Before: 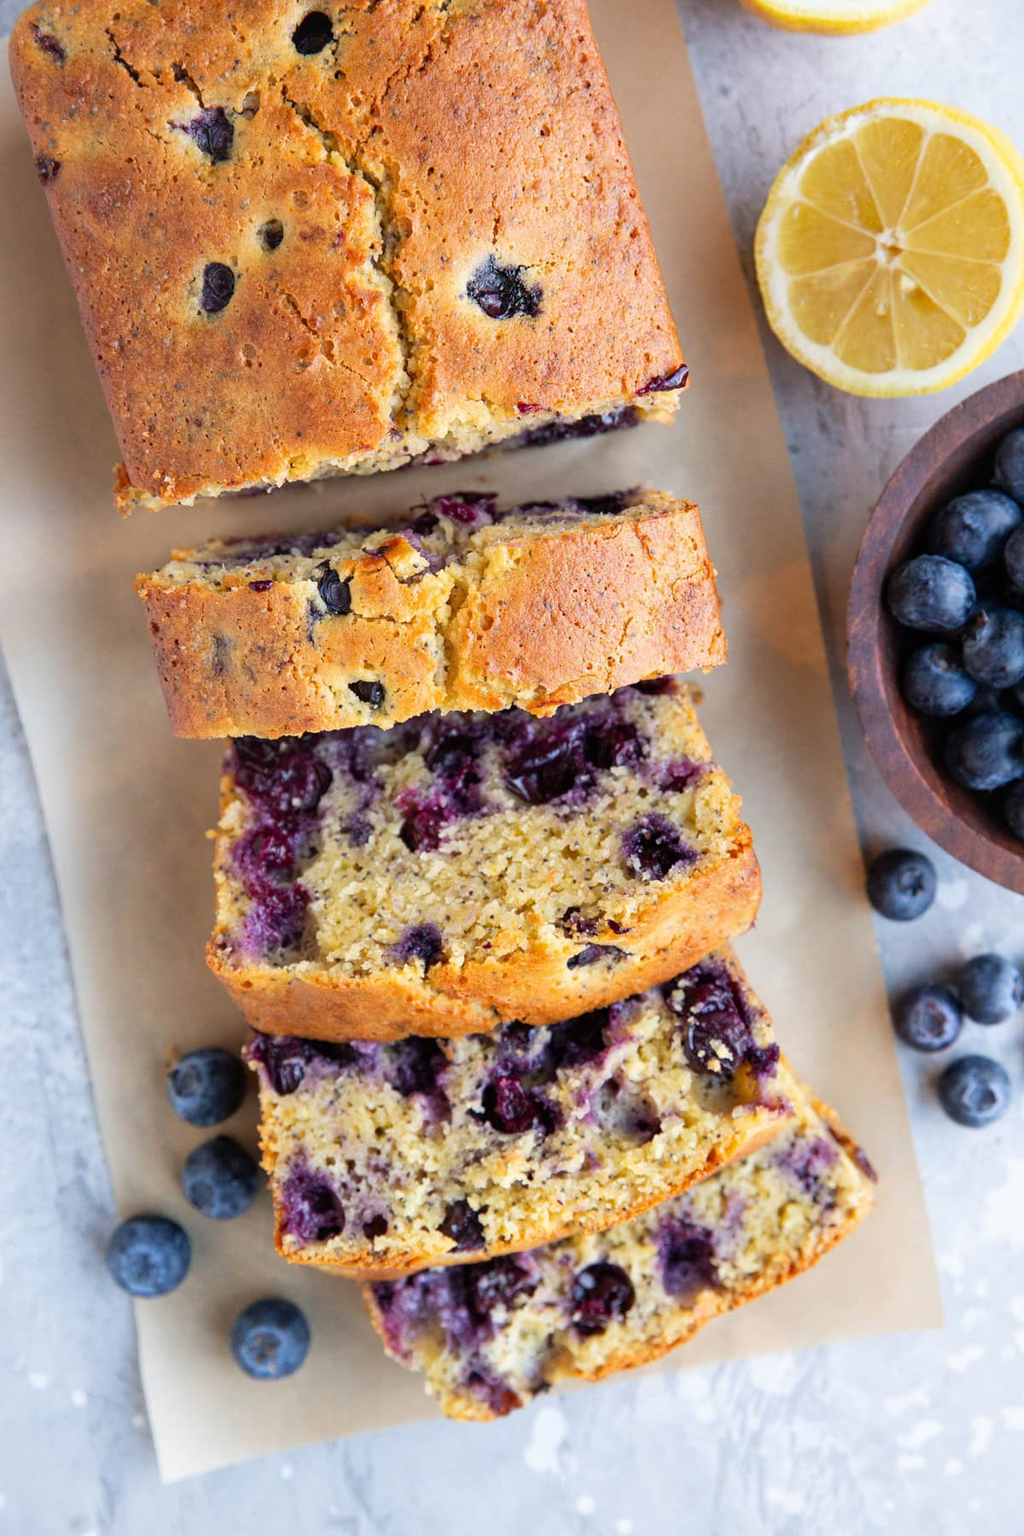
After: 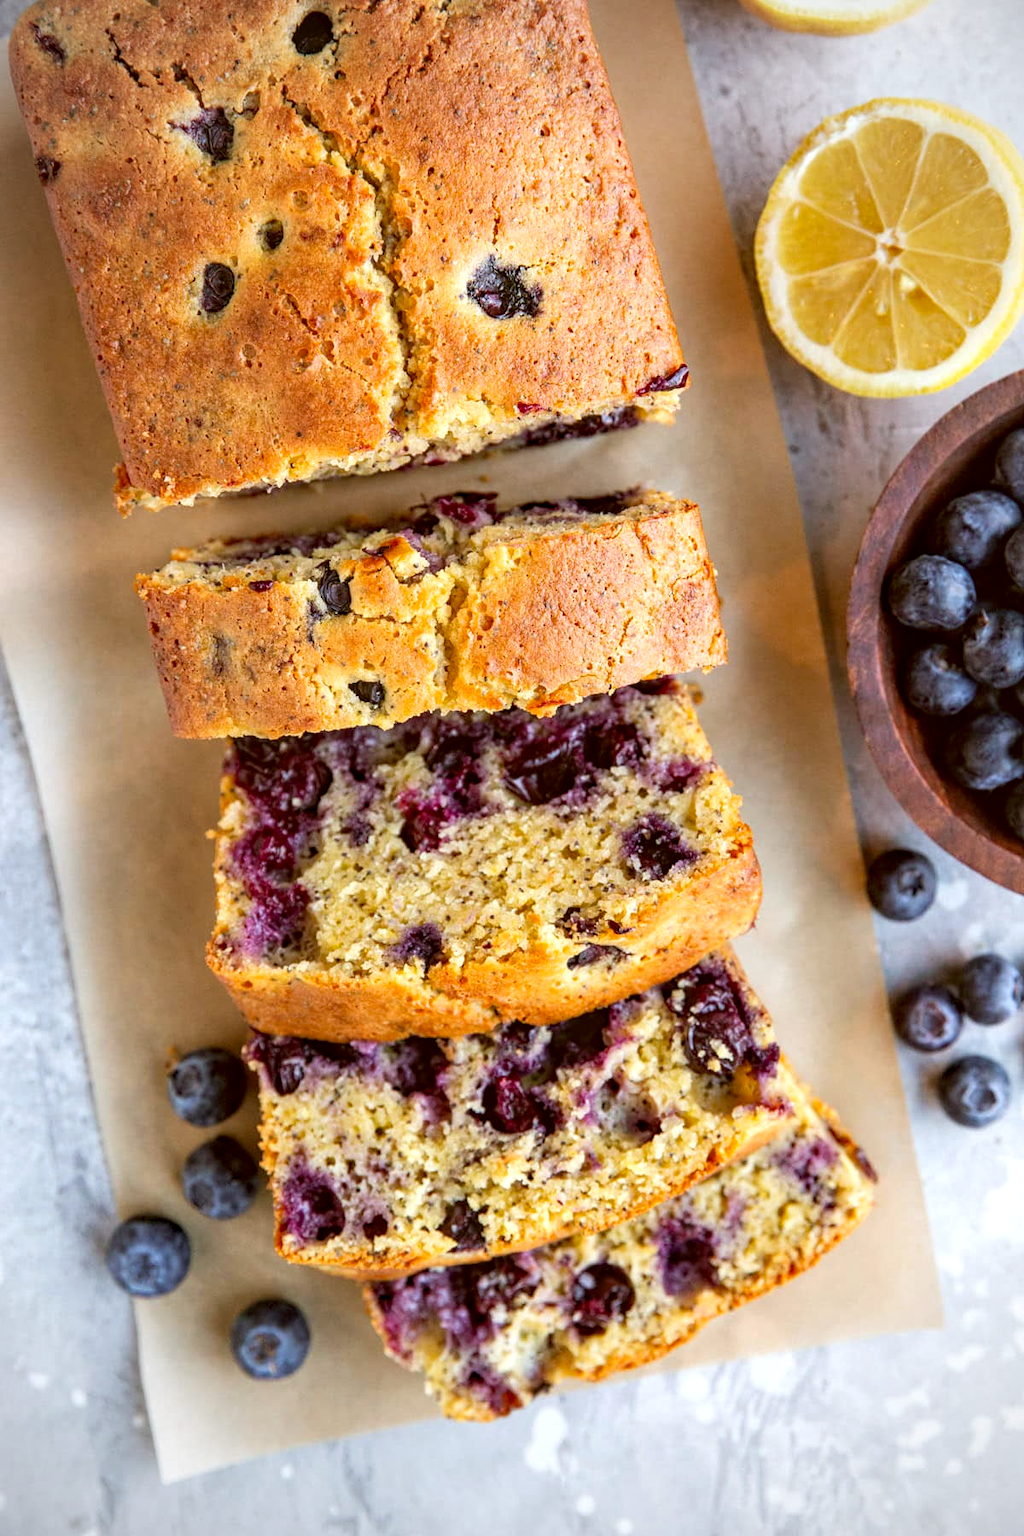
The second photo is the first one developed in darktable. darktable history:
exposure: exposure 0.203 EV, compensate highlight preservation false
local contrast: on, module defaults
haze removal: adaptive false
color correction: highlights a* -0.339, highlights b* 0.165, shadows a* 5.08, shadows b* 20.23
vignetting: fall-off radius 61.2%
